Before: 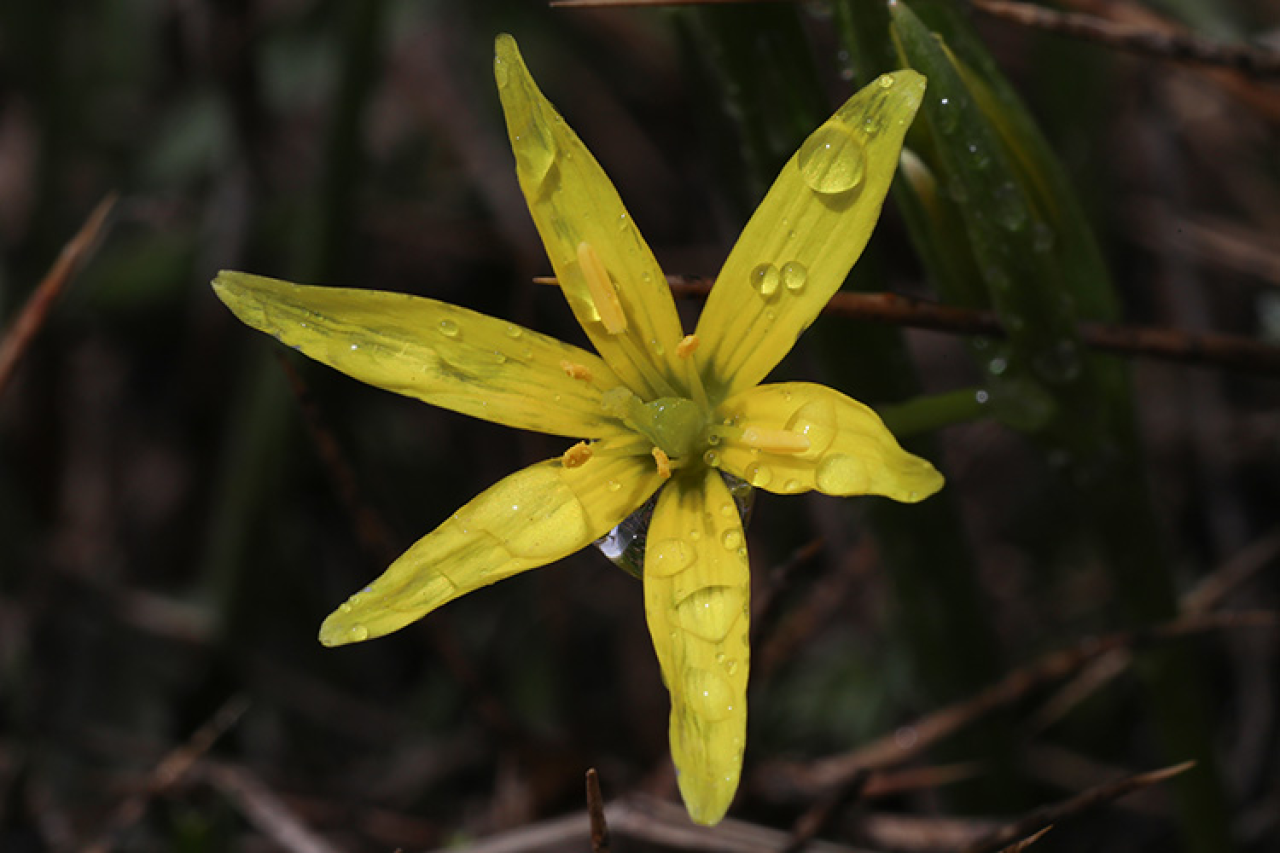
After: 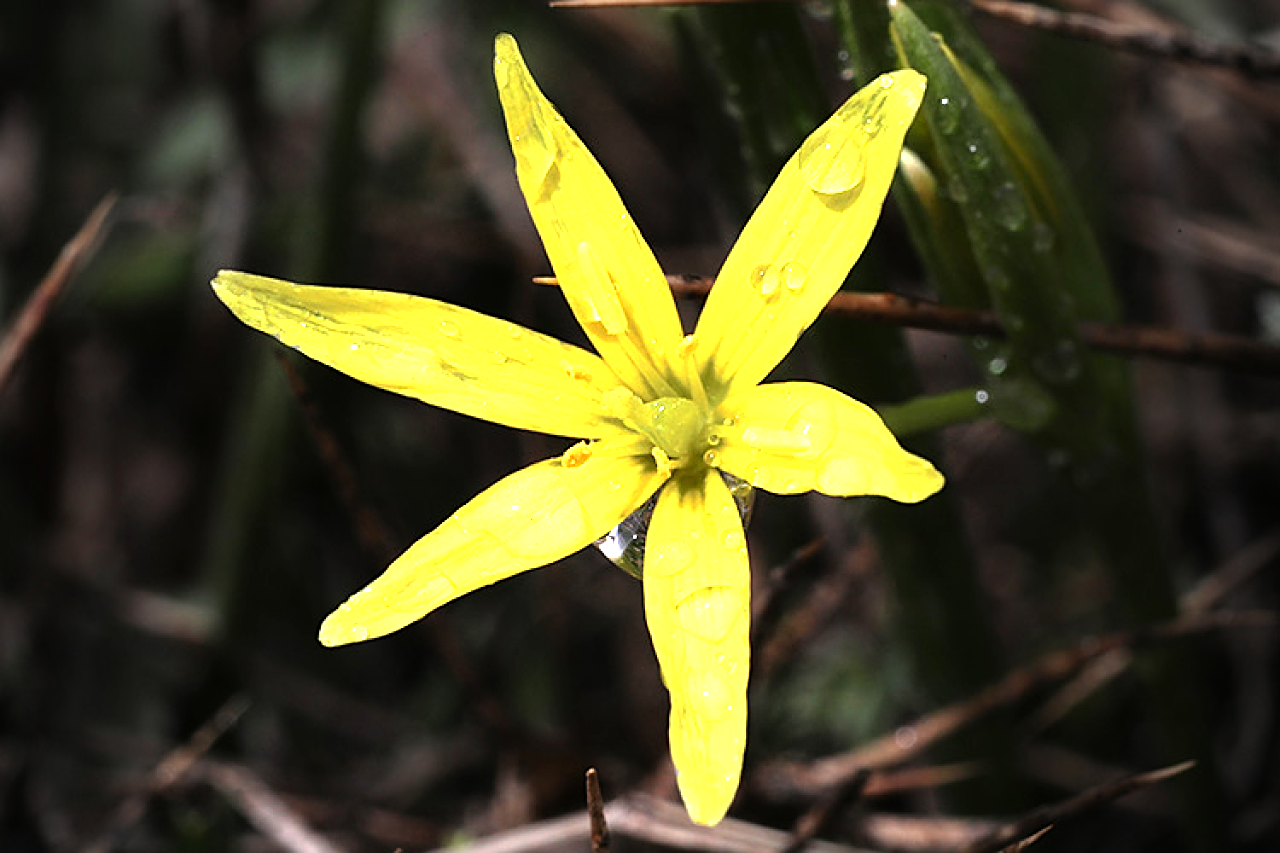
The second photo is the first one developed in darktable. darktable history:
exposure: exposure 0.947 EV, compensate highlight preservation false
sharpen: on, module defaults
tone equalizer: -8 EV -1.07 EV, -7 EV -1.02 EV, -6 EV -0.854 EV, -5 EV -0.568 EV, -3 EV 0.581 EV, -2 EV 0.846 EV, -1 EV 0.996 EV, +0 EV 1.06 EV
vignetting: fall-off radius 30.85%, unbound false
